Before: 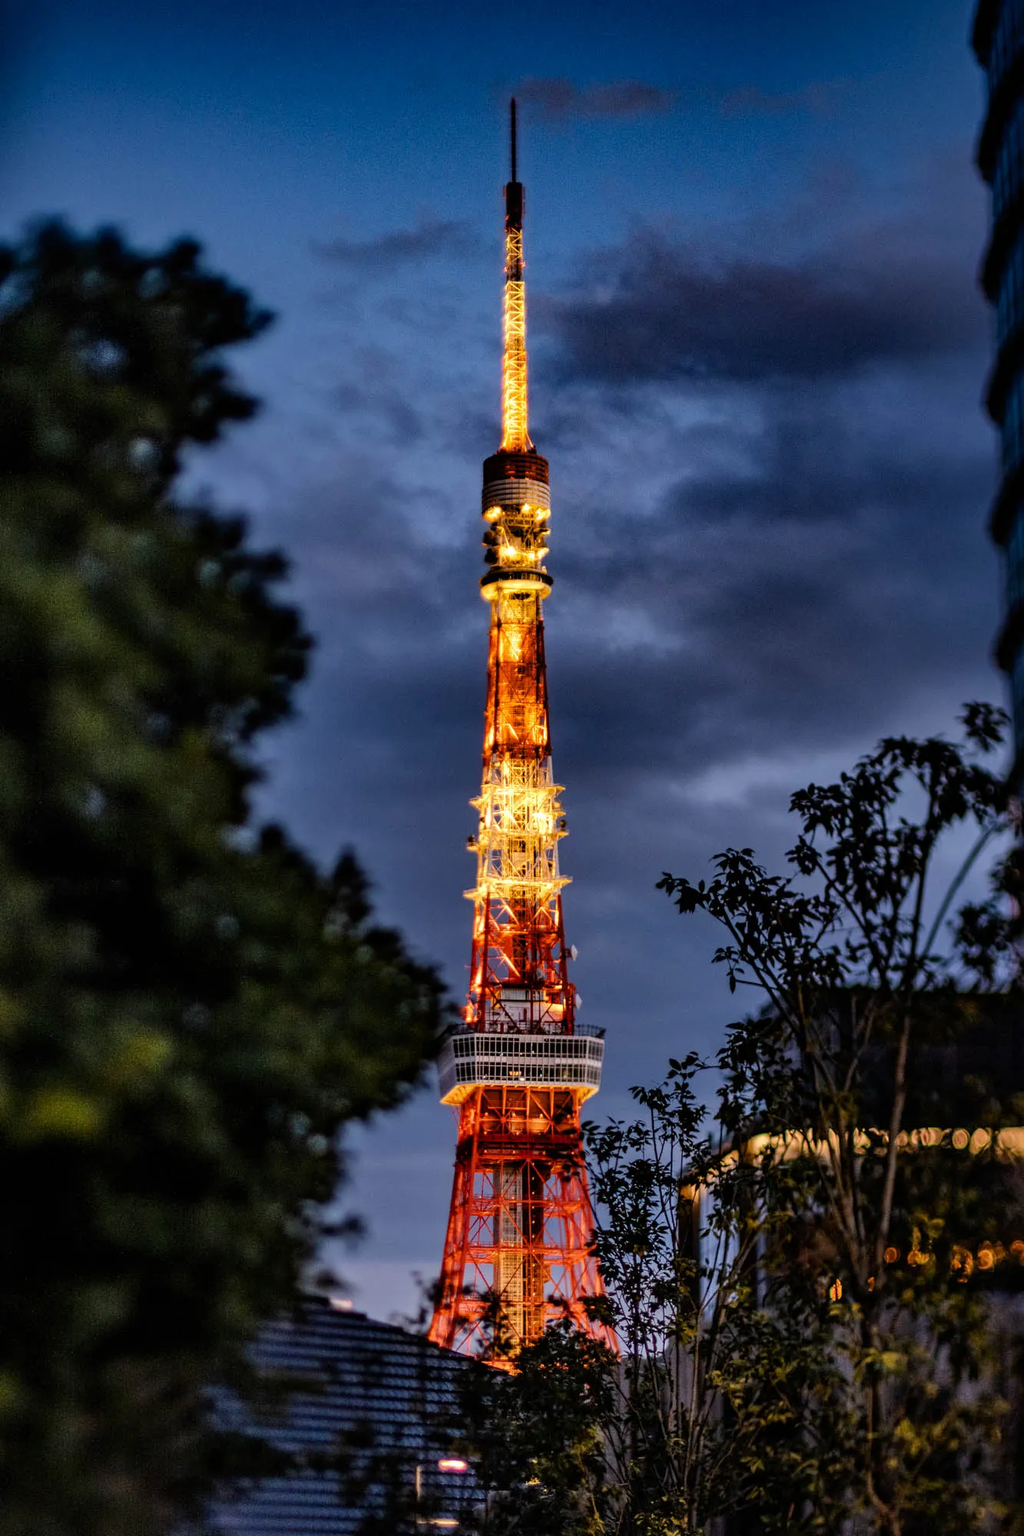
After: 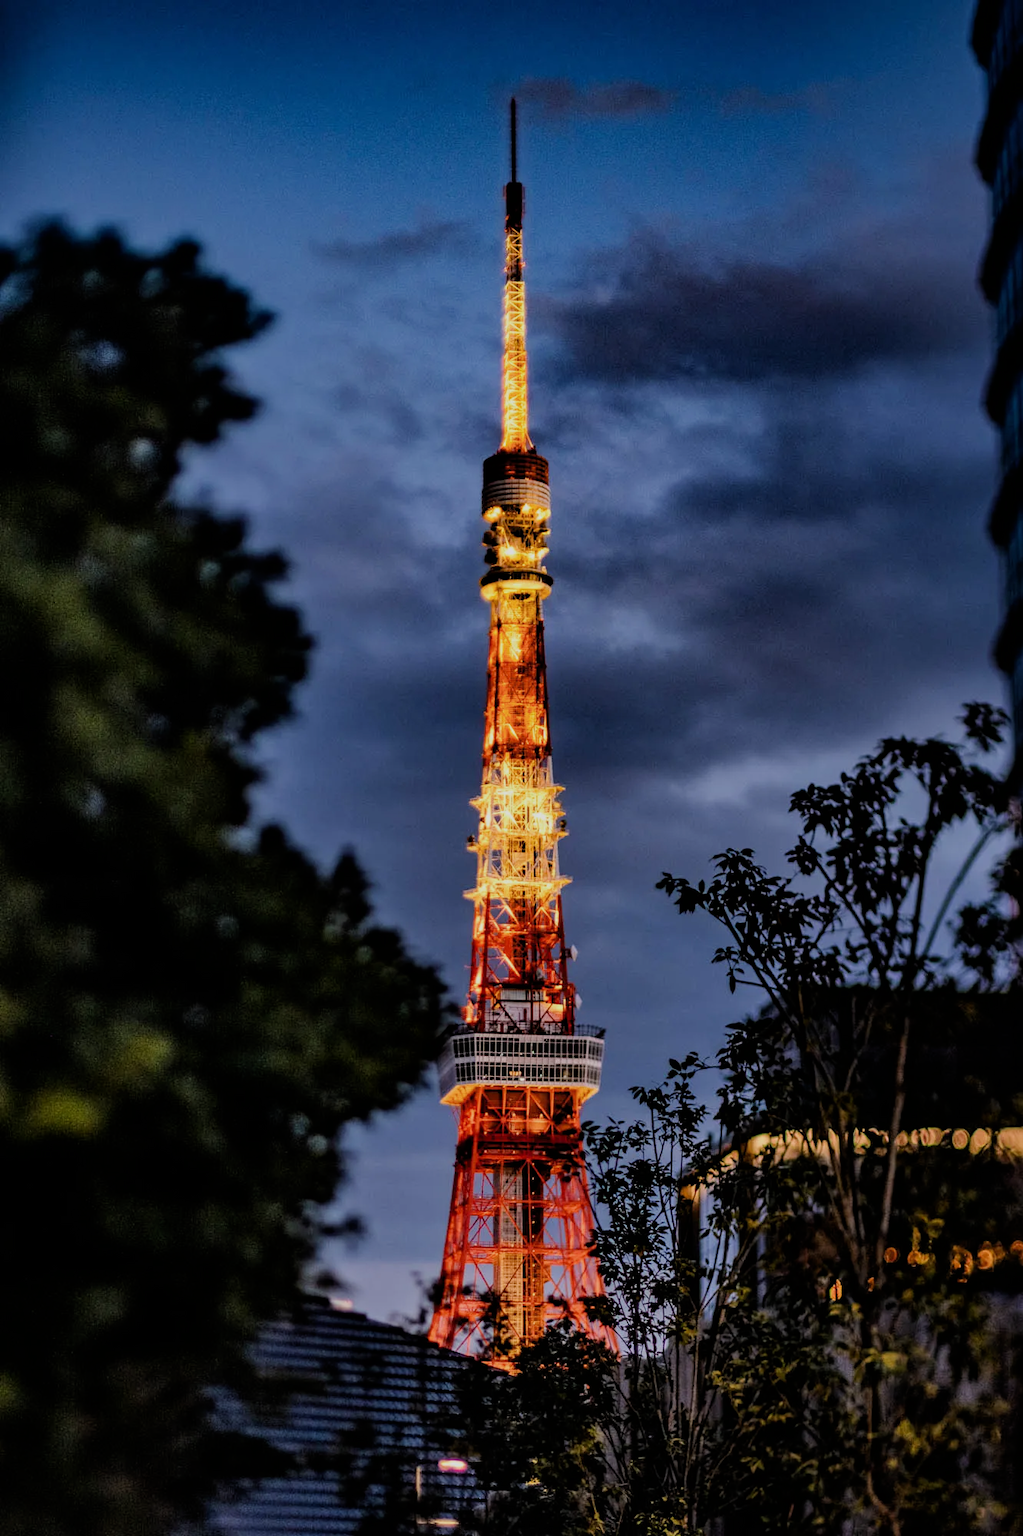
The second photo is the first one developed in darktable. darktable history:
filmic rgb: black relative exposure -8 EV, white relative exposure 3.97 EV, hardness 4.21, contrast 0.999, iterations of high-quality reconstruction 0
